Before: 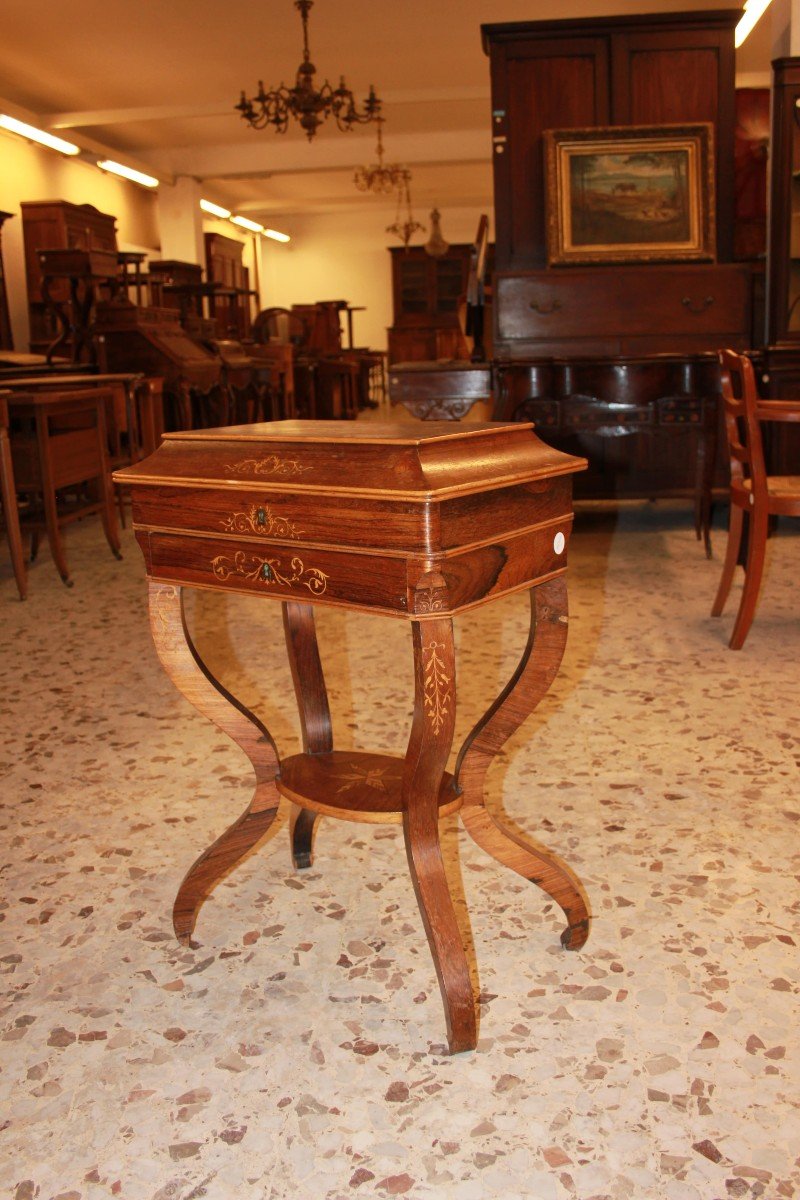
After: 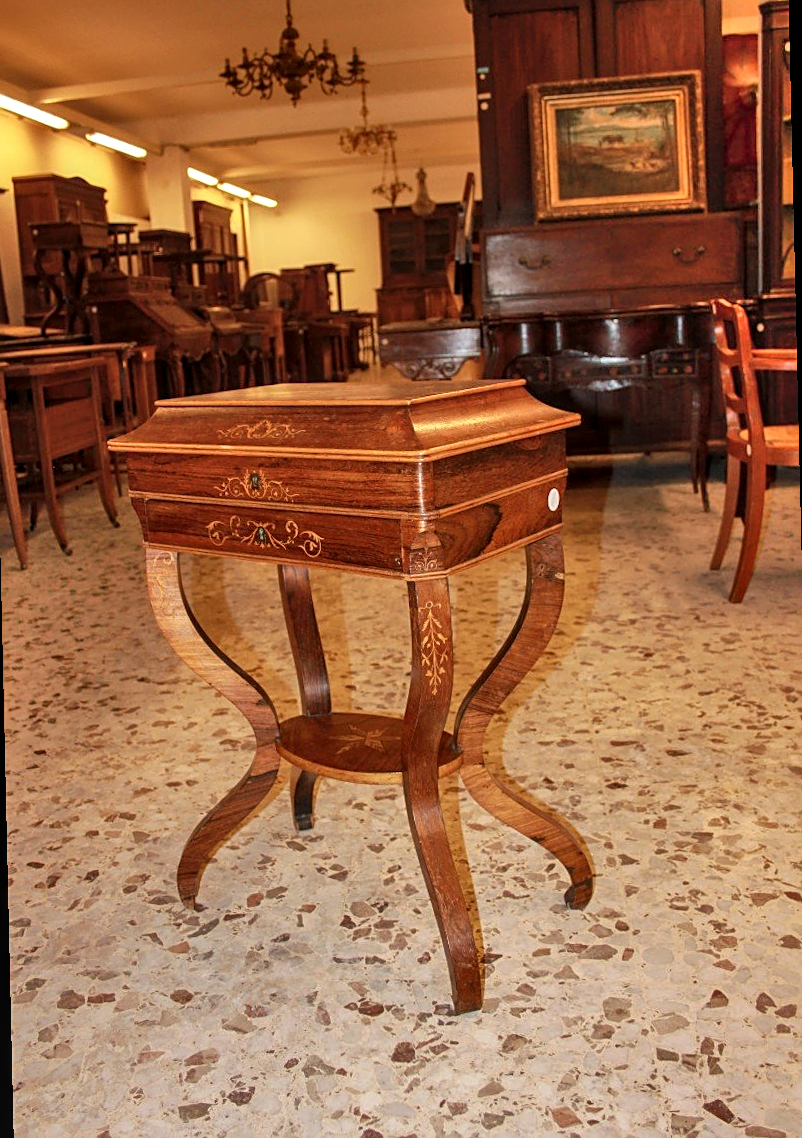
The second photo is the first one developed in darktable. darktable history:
rotate and perspective: rotation -1.32°, lens shift (horizontal) -0.031, crop left 0.015, crop right 0.985, crop top 0.047, crop bottom 0.982
local contrast: on, module defaults
sharpen: on, module defaults
color balance: on, module defaults
shadows and highlights: shadows 60, soften with gaussian
